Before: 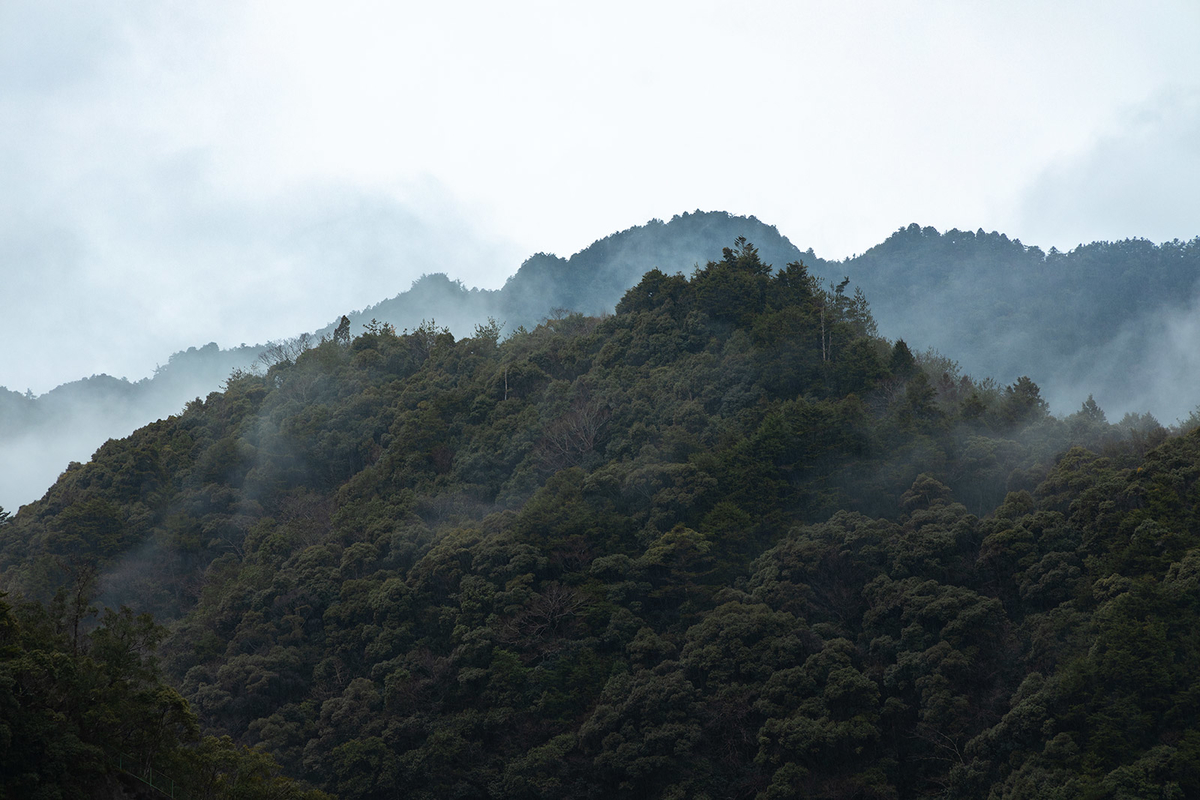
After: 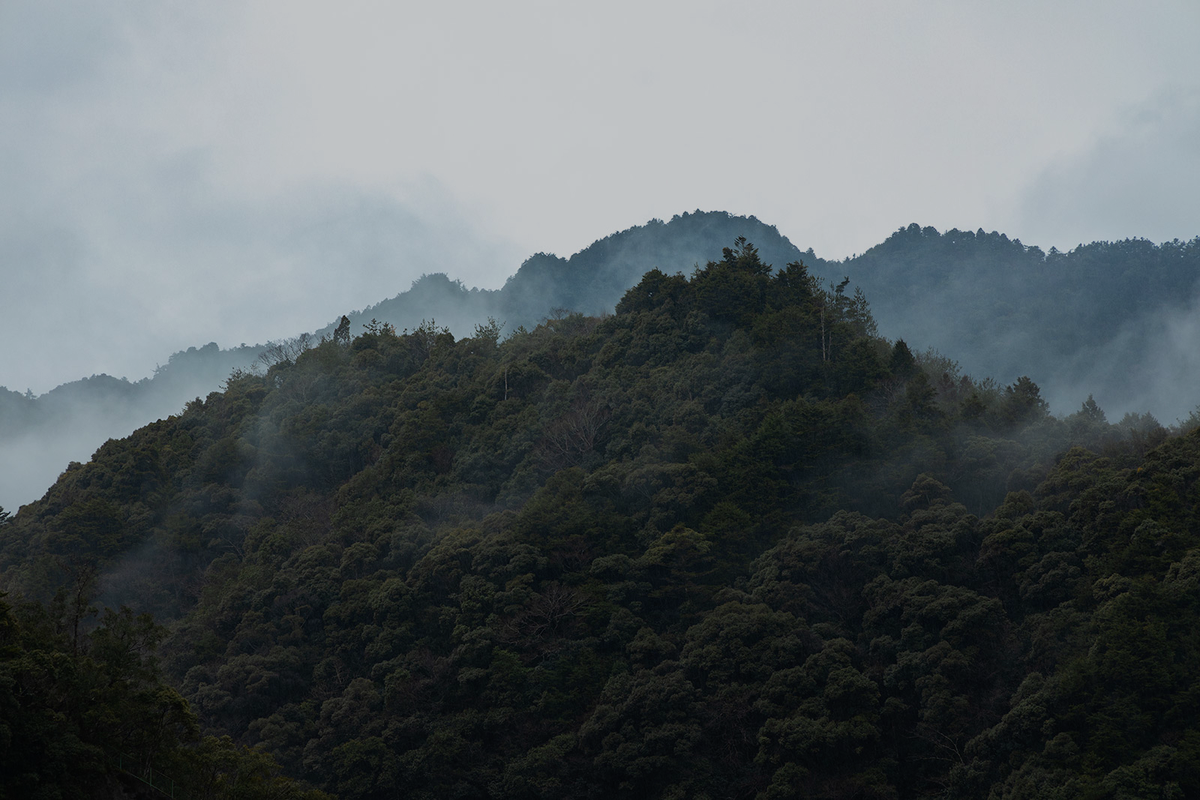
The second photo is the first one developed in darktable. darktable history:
exposure: black level correction 0, exposure -0.821 EV, compensate highlight preservation false
